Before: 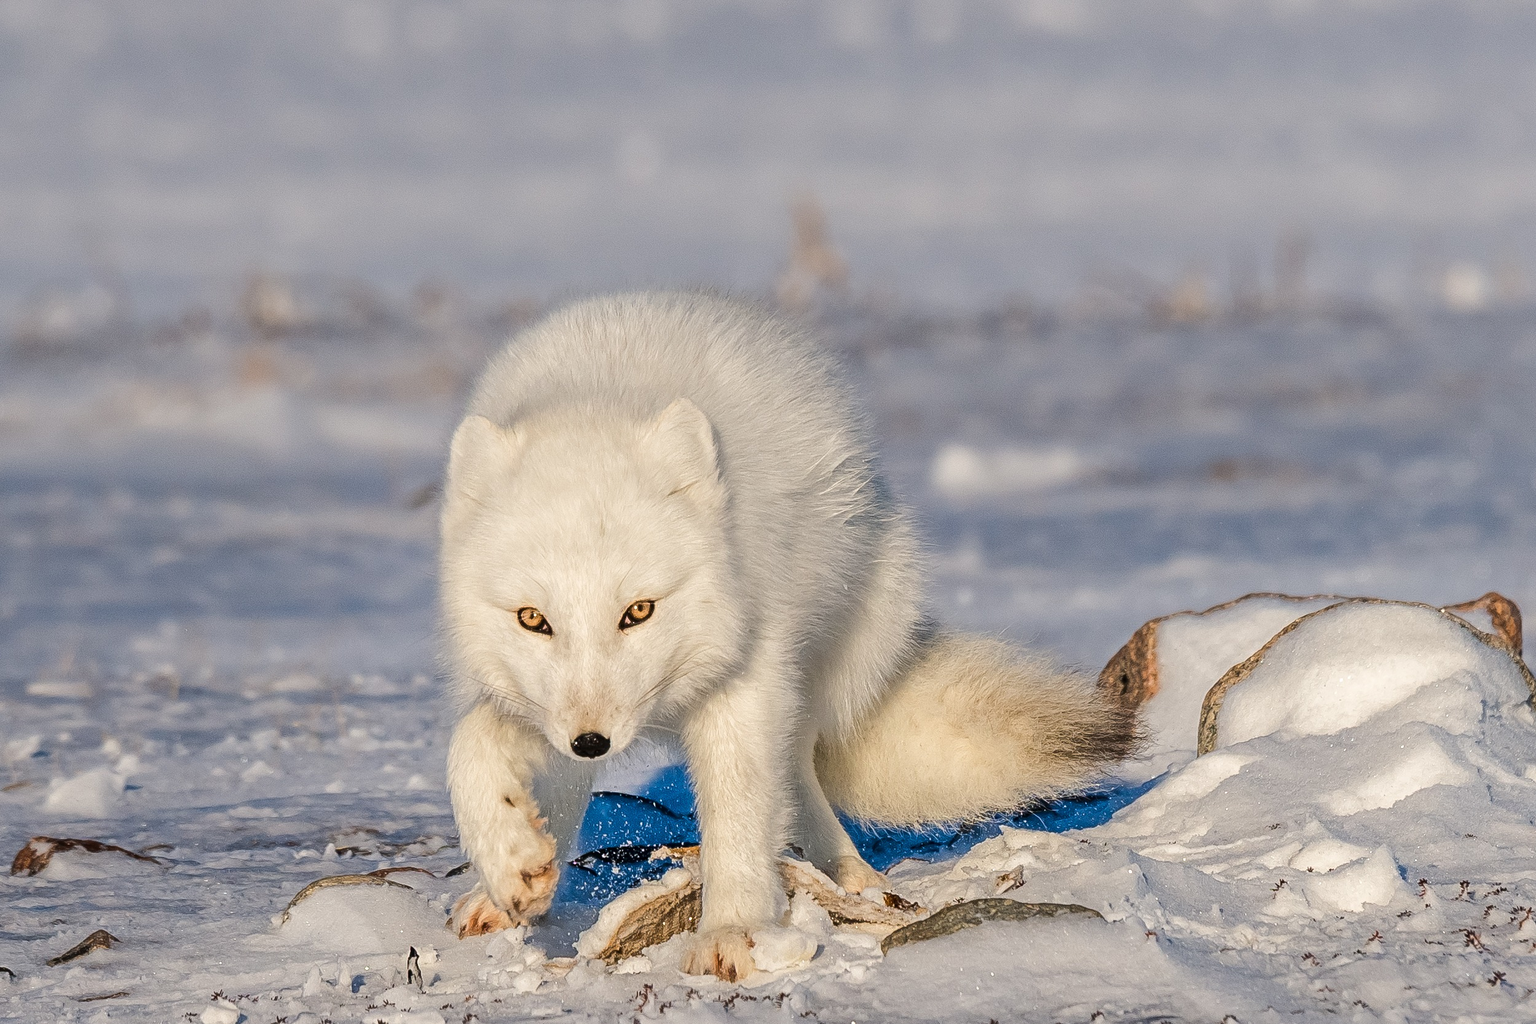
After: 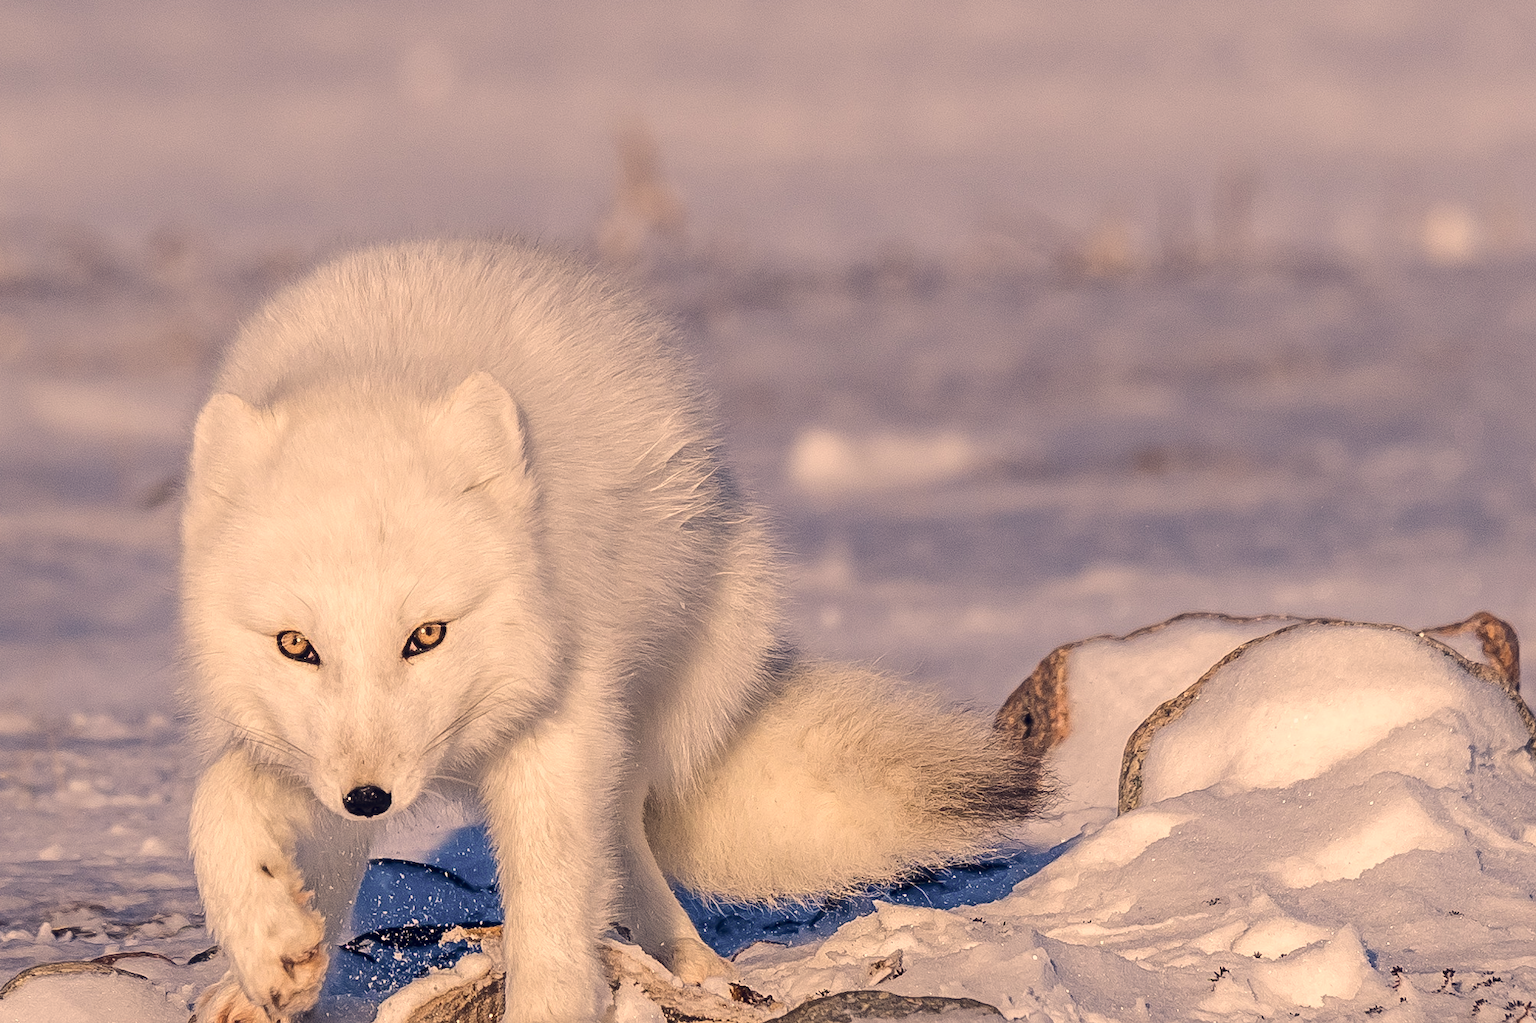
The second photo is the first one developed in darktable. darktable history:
crop: left 19.159%, top 9.58%, bottom 9.58%
color correction: highlights a* 19.59, highlights b* 27.49, shadows a* 3.46, shadows b* -17.28, saturation 0.73
